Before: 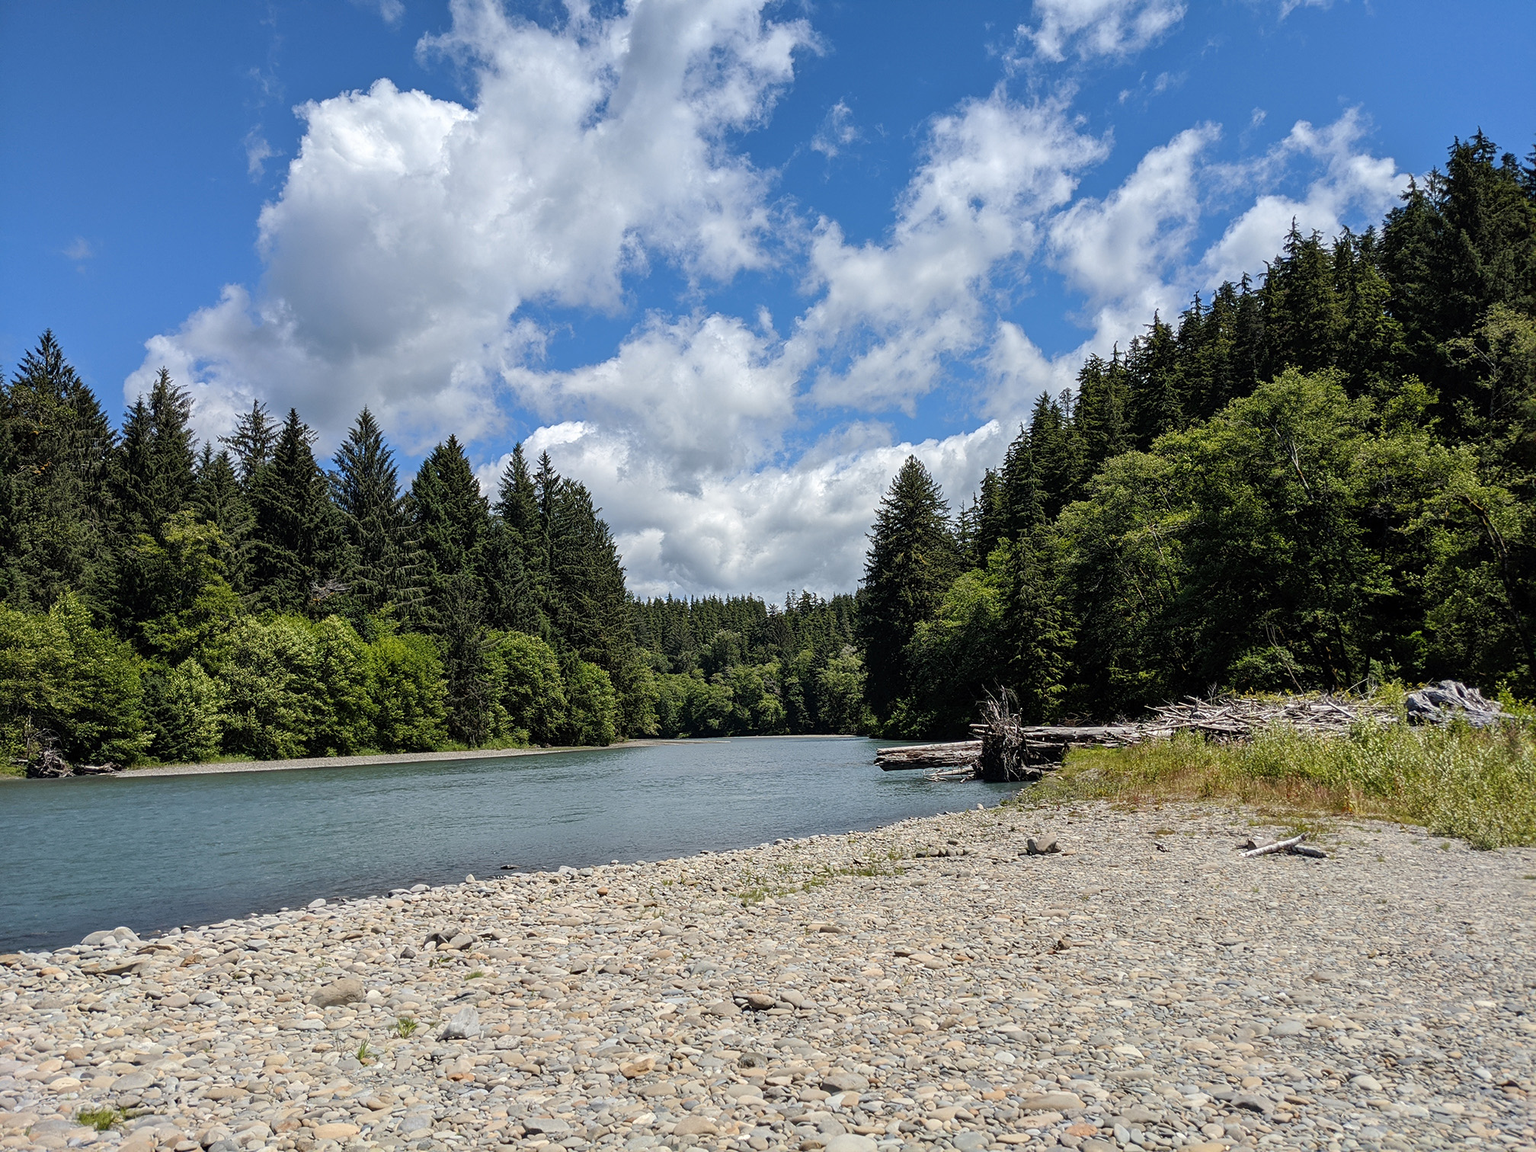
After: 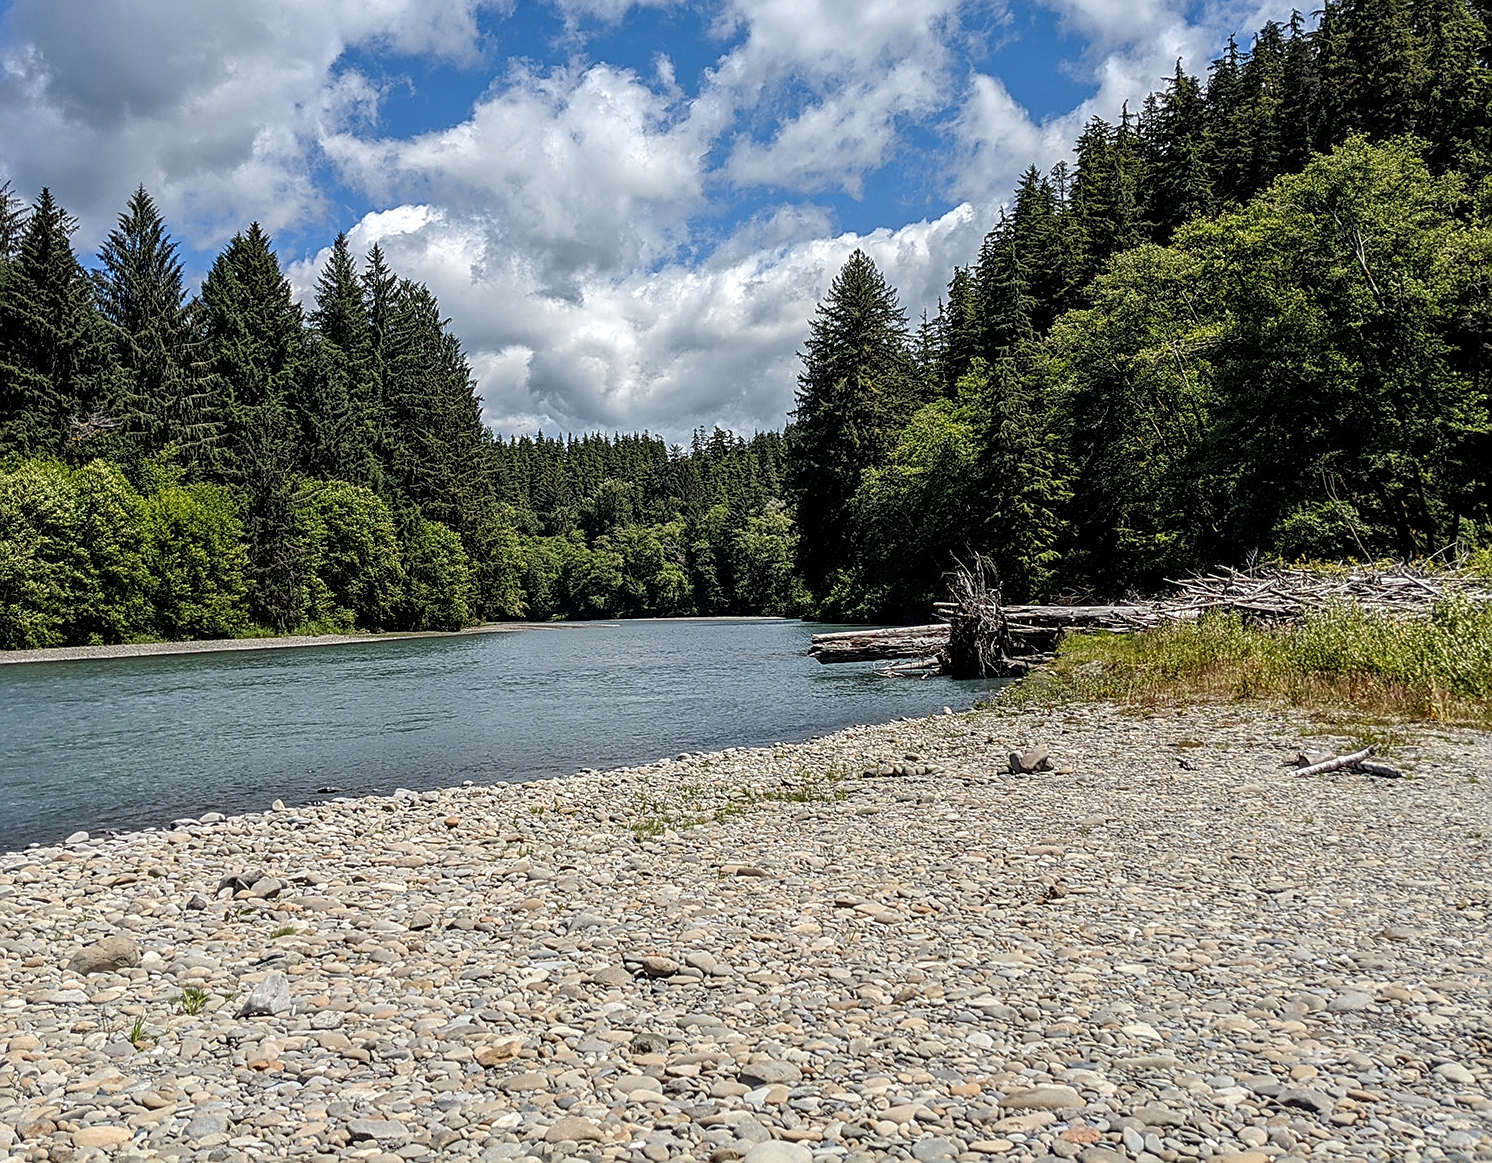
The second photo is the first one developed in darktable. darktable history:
crop: left 16.843%, top 23.06%, right 9.137%
local contrast: detail 139%
sharpen: on, module defaults
